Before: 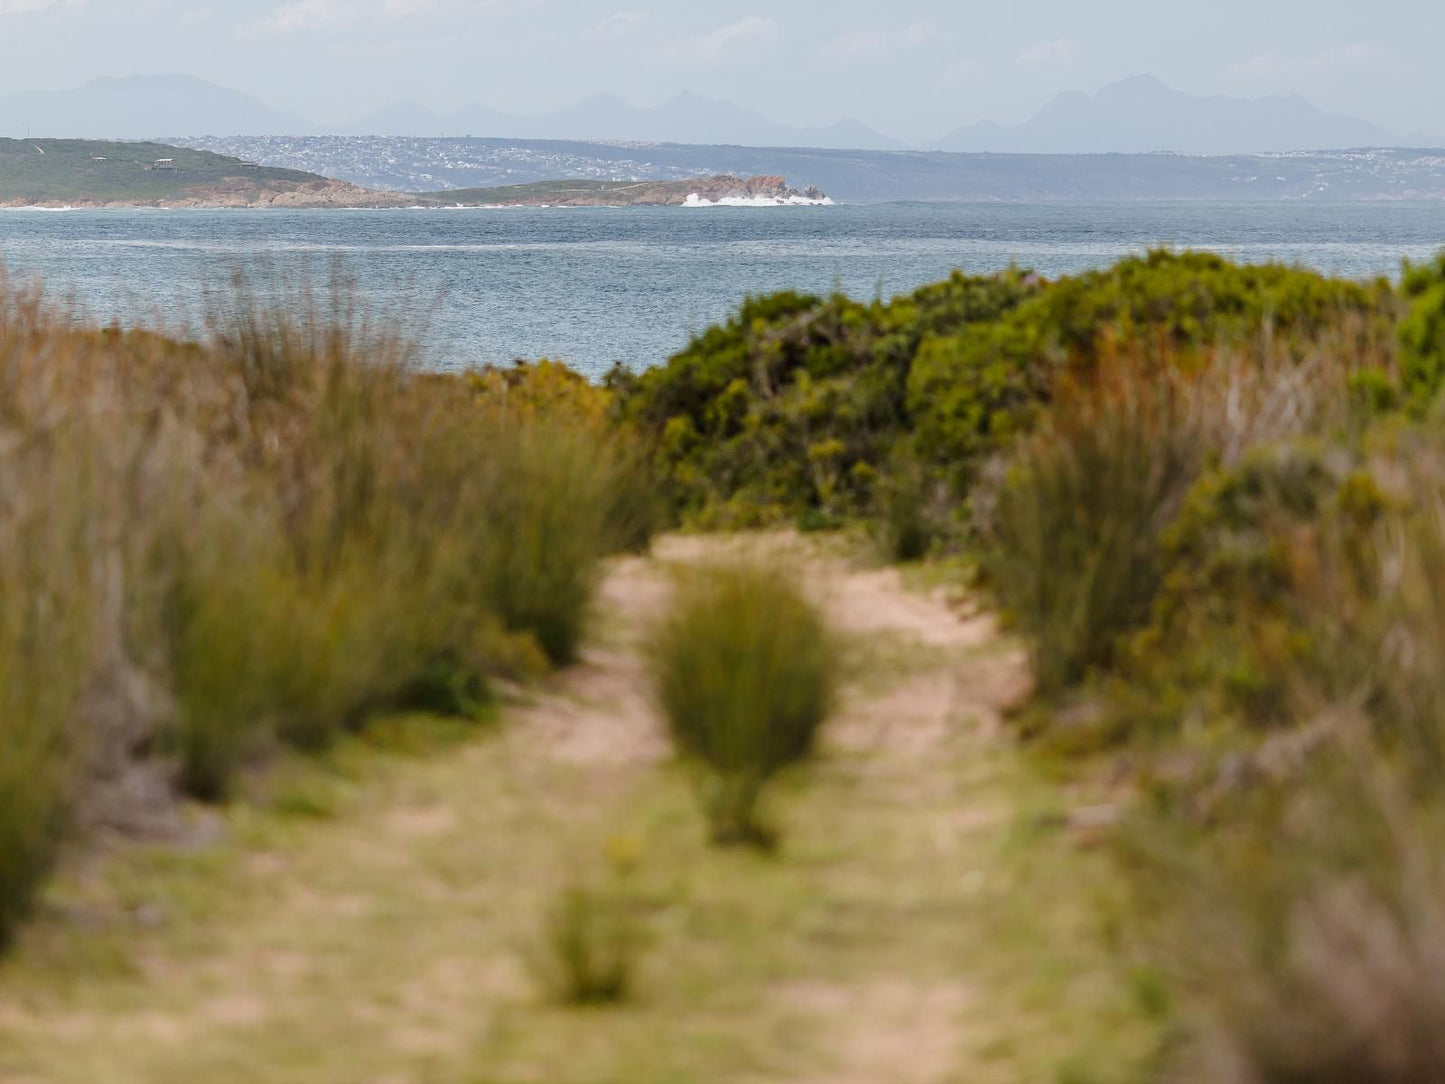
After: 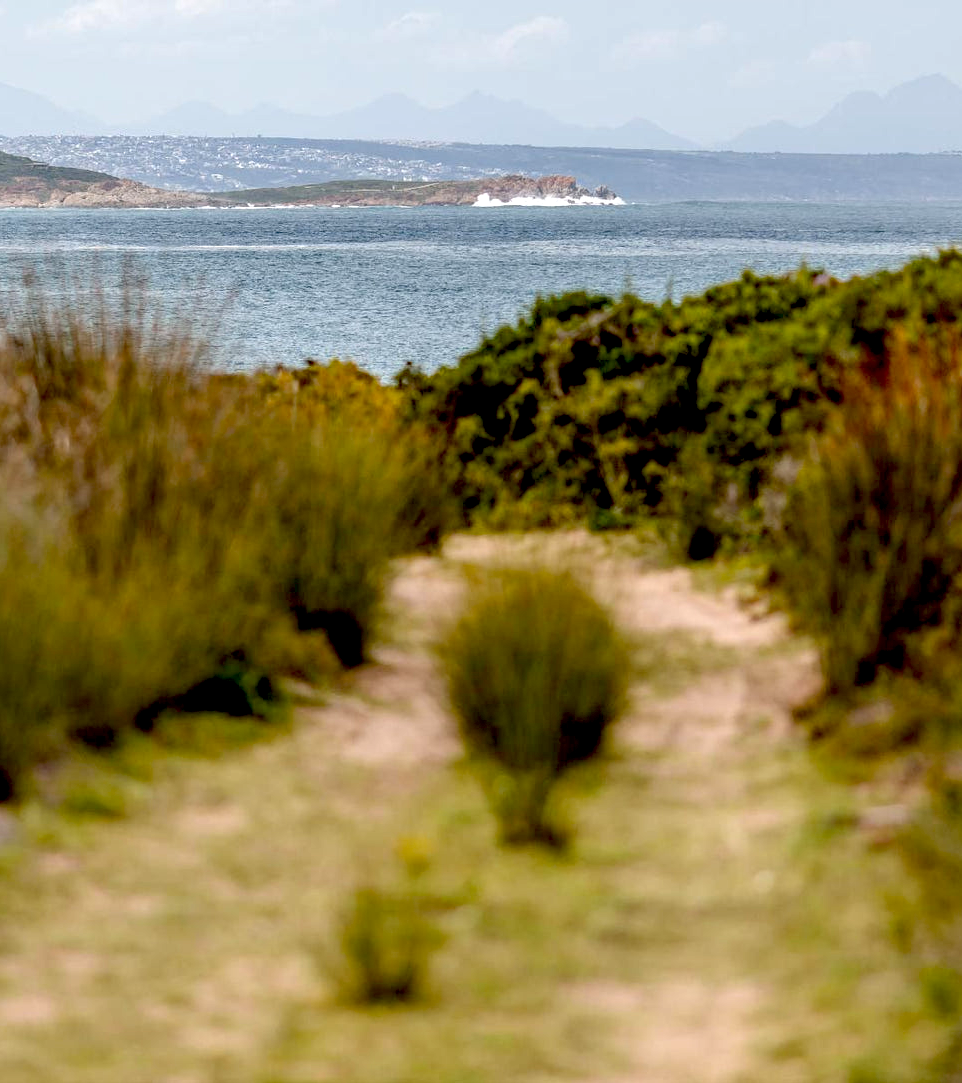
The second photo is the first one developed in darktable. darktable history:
local contrast: on, module defaults
exposure: black level correction 0.03, exposure 0.318 EV, compensate highlight preservation false
crop and rotate: left 14.487%, right 18.886%
